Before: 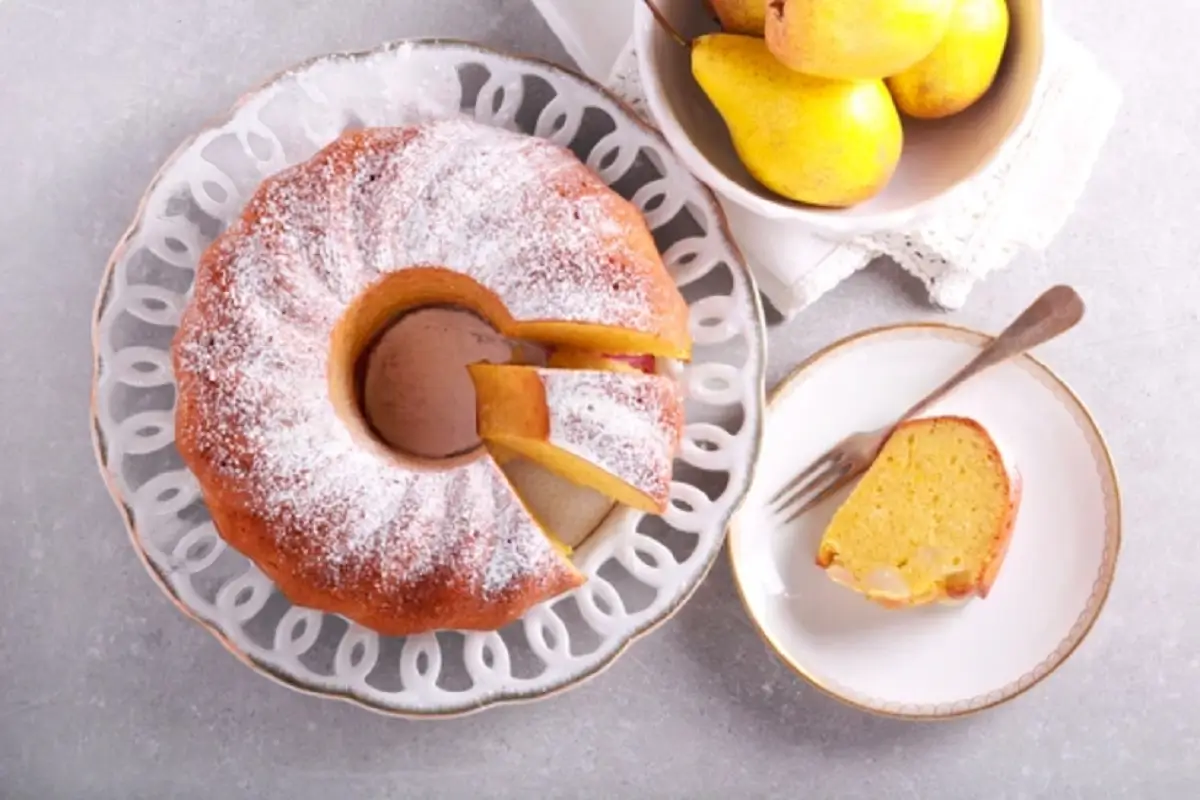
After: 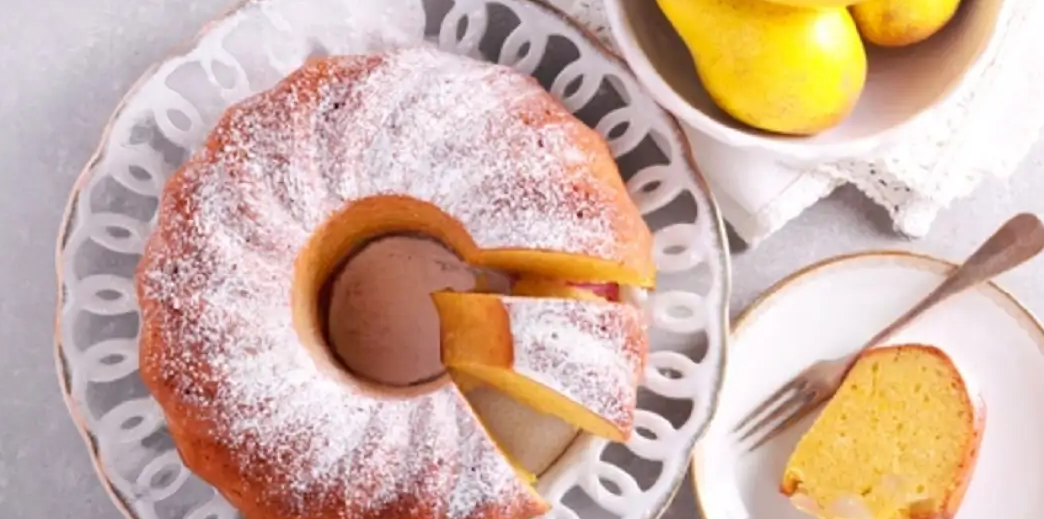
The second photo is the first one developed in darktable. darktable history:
crop: left 3.03%, top 9.002%, right 9.646%, bottom 26.017%
